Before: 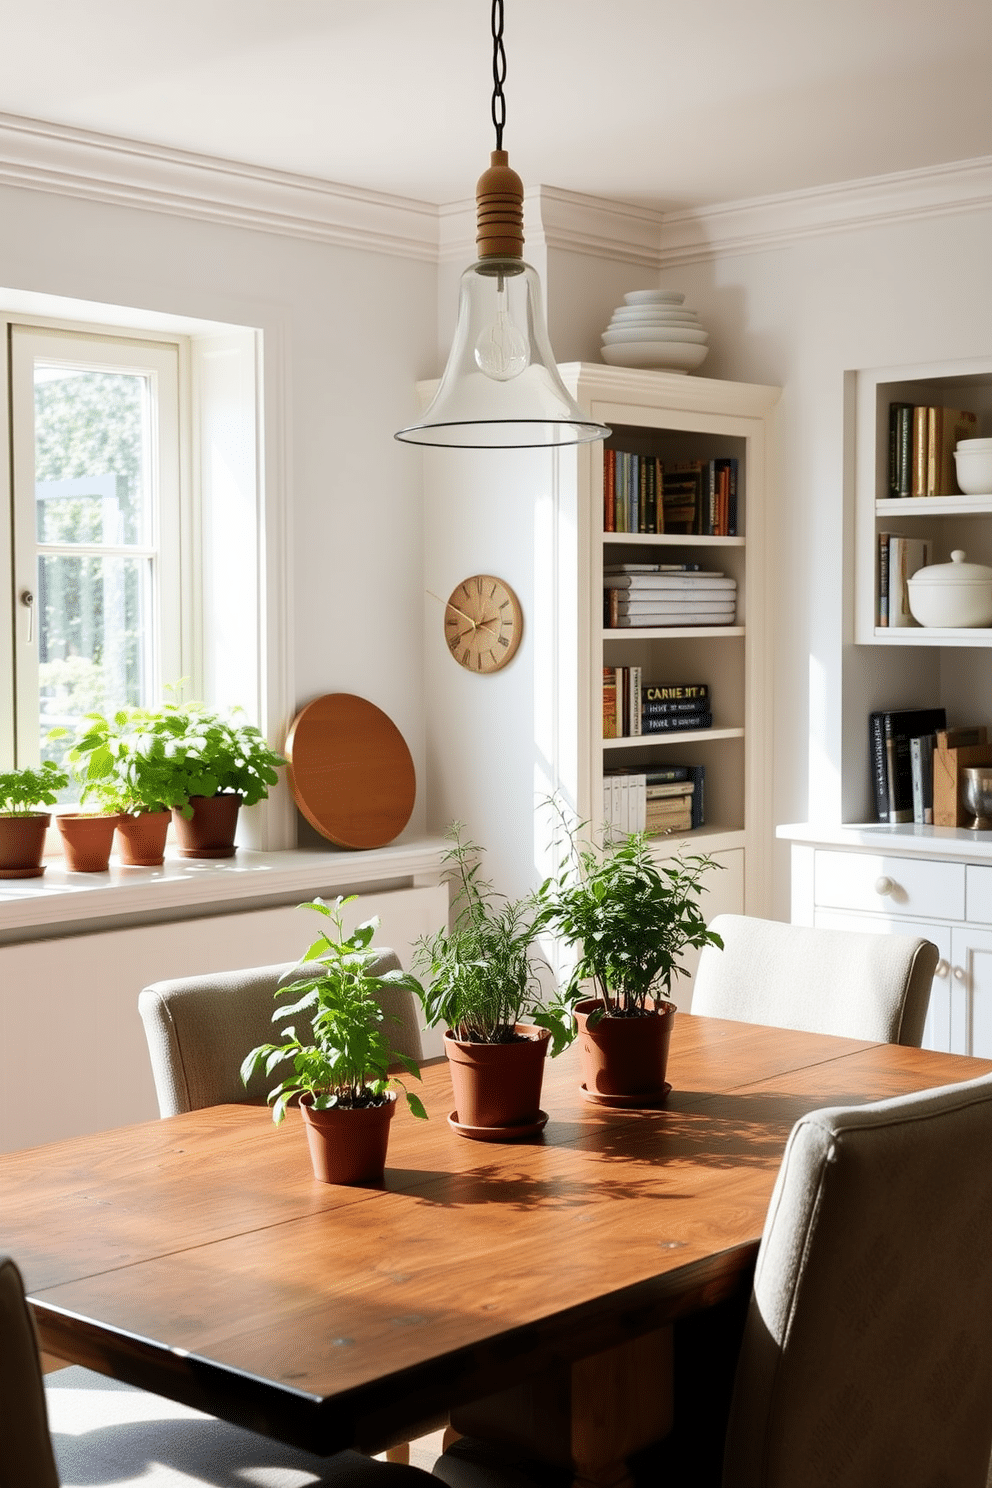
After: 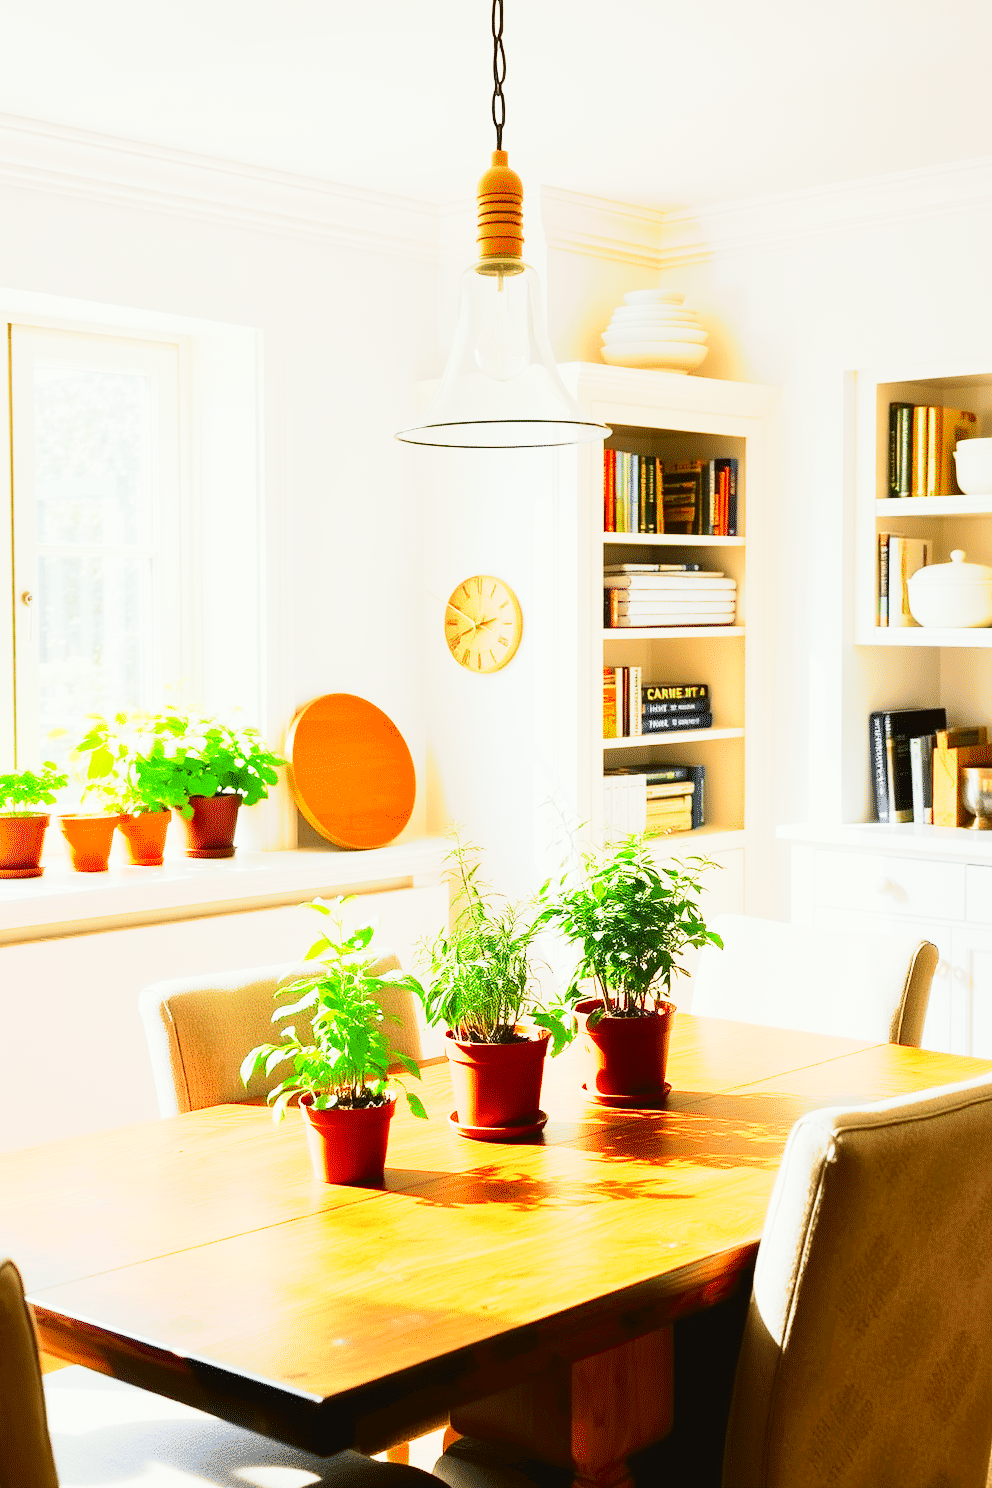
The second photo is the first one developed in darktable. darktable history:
tone curve: curves: ch0 [(0, 0.03) (0.113, 0.087) (0.207, 0.184) (0.515, 0.612) (0.712, 0.793) (1, 0.946)]; ch1 [(0, 0) (0.172, 0.123) (0.317, 0.279) (0.407, 0.401) (0.476, 0.482) (0.505, 0.499) (0.534, 0.534) (0.632, 0.645) (0.726, 0.745) (1, 1)]; ch2 [(0, 0) (0.411, 0.424) (0.476, 0.492) (0.521, 0.524) (0.541, 0.559) (0.65, 0.699) (1, 1)], color space Lab, independent channels, preserve colors none
base curve: curves: ch0 [(0, 0) (0.557, 0.834) (1, 1)], preserve colors none
exposure: black level correction 0, exposure 1.513 EV, compensate highlight preservation false
contrast brightness saturation: saturation 0.51
